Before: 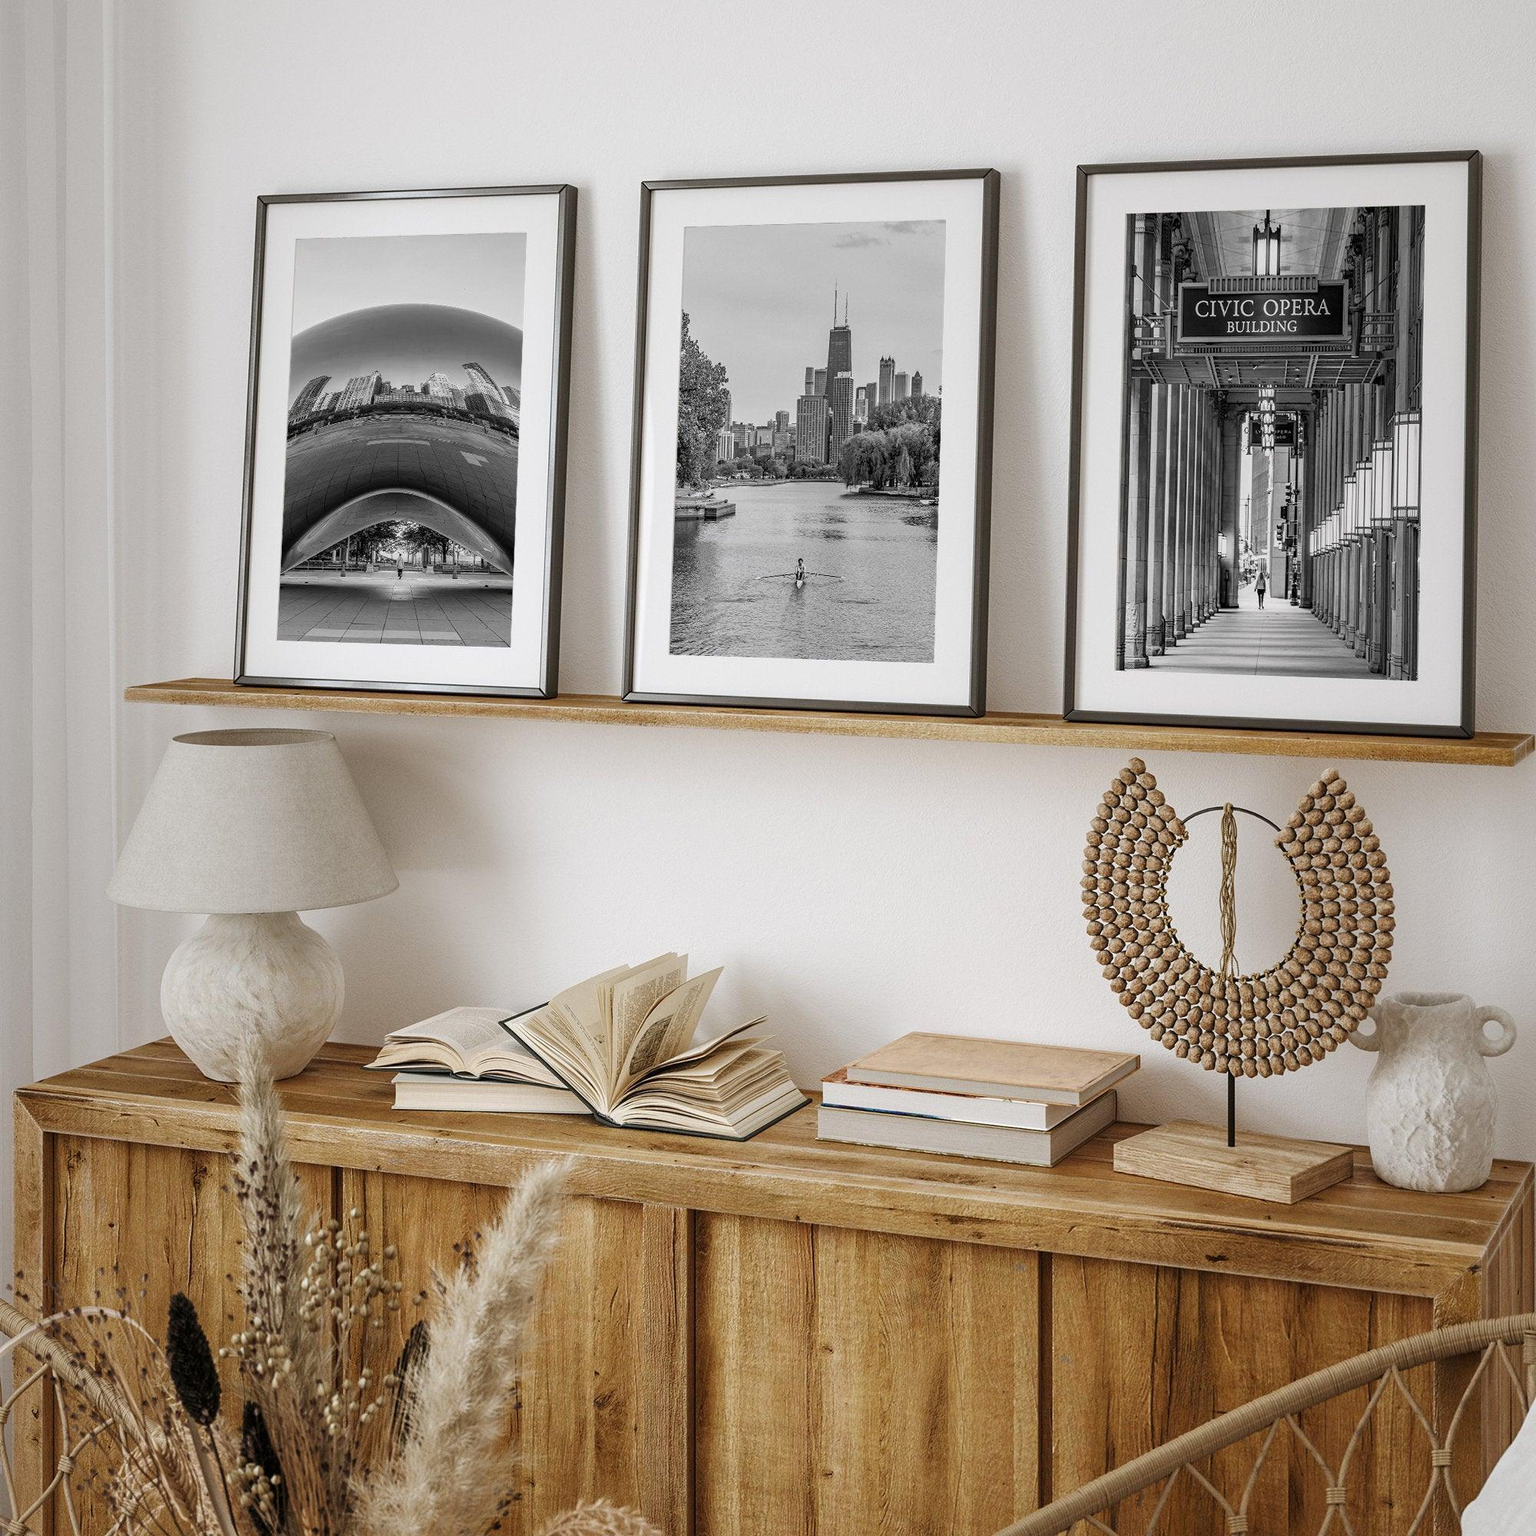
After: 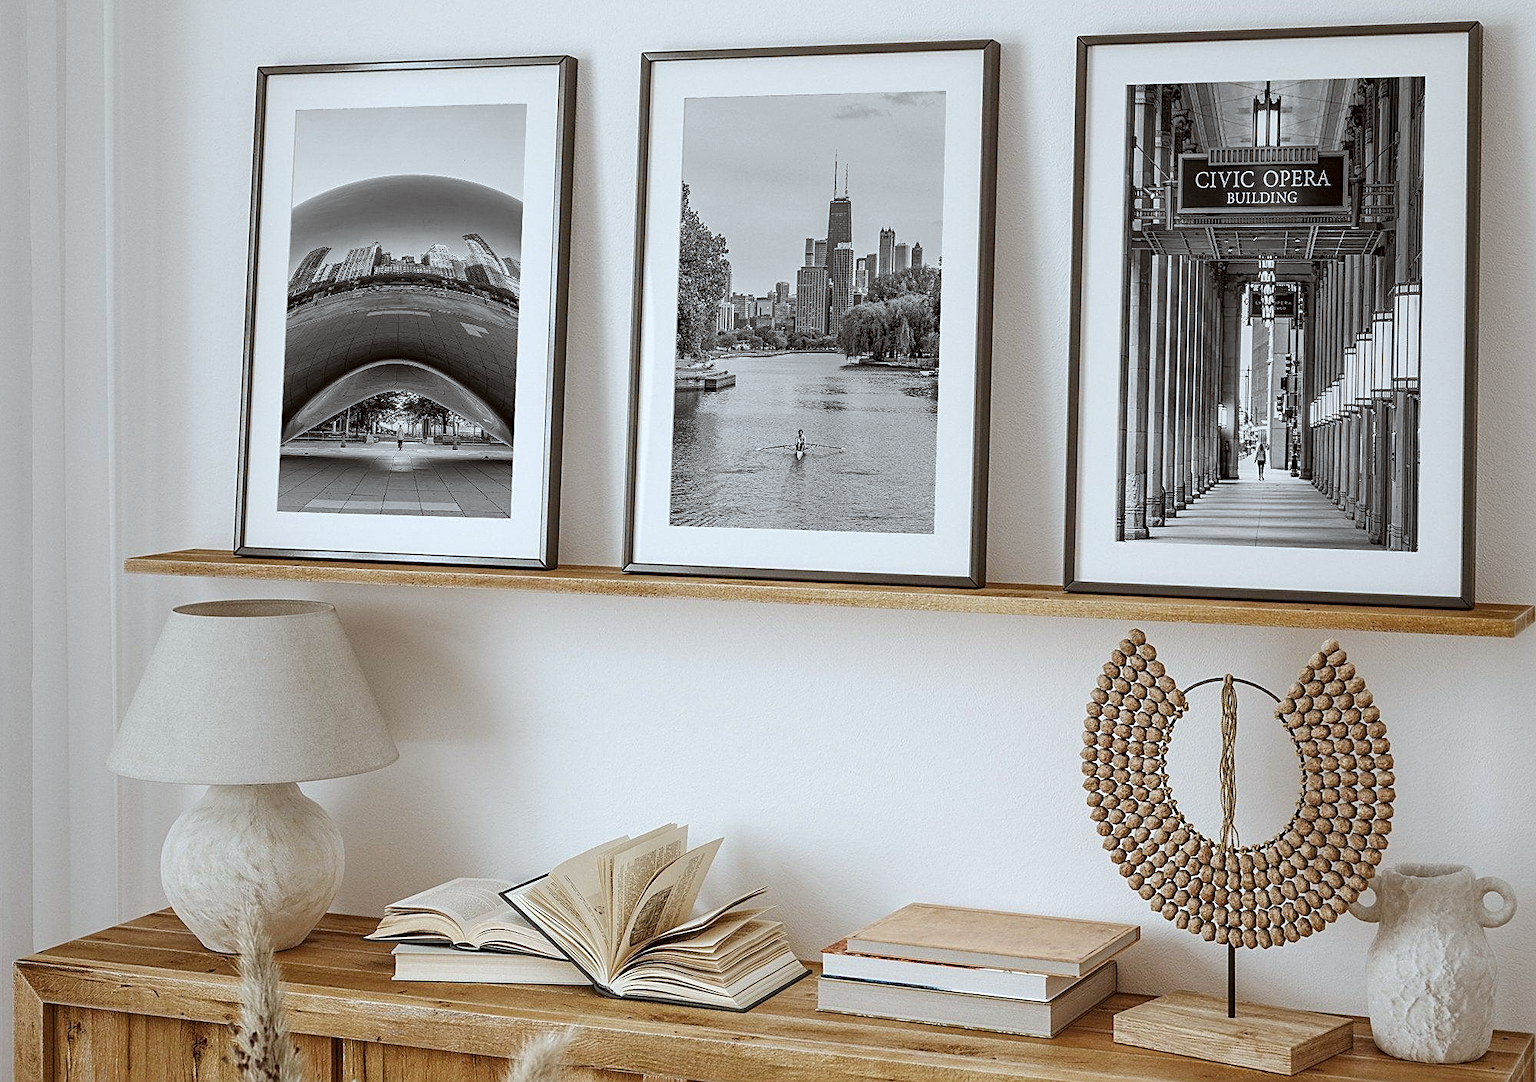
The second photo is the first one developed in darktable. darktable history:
color correction: highlights a* -3.49, highlights b* -6.46, shadows a* 2.95, shadows b* 5.19
crop and rotate: top 8.411%, bottom 21.078%
sharpen: on, module defaults
